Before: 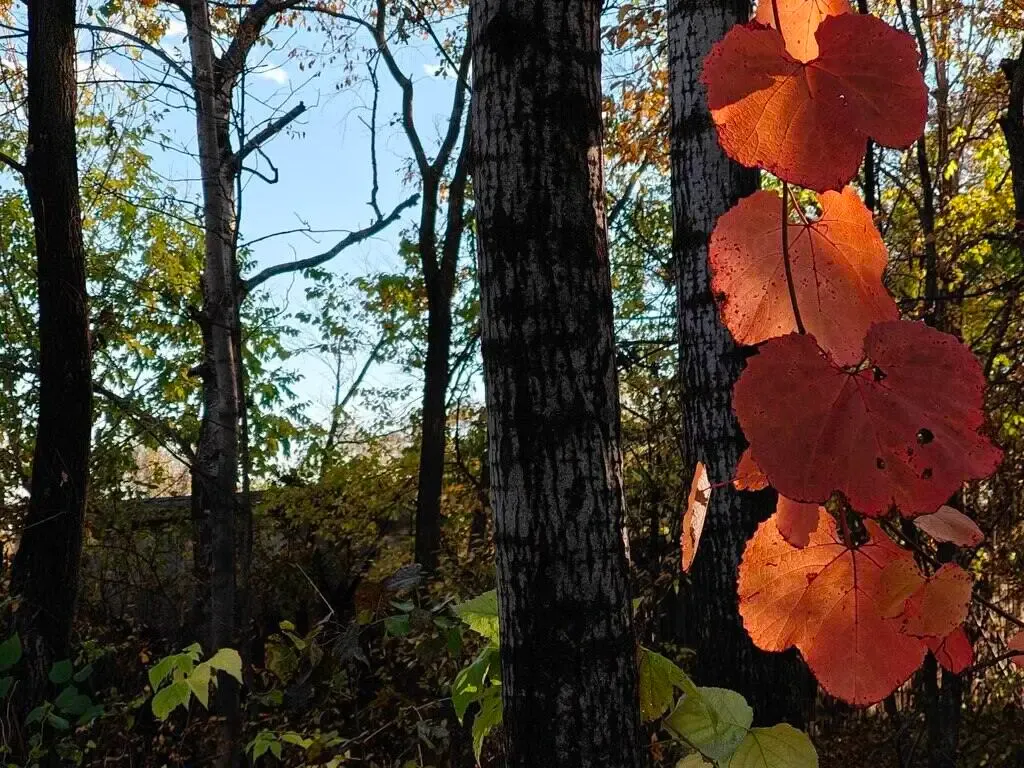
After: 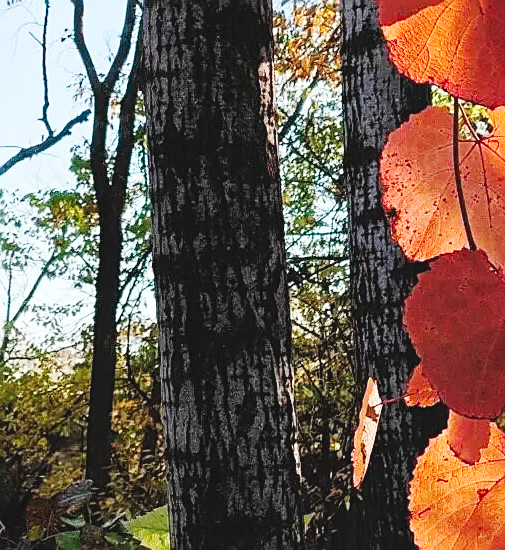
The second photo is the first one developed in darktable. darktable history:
base curve: curves: ch0 [(0, 0.007) (0.028, 0.063) (0.121, 0.311) (0.46, 0.743) (0.859, 0.957) (1, 1)], preserve colors none
crop: left 32.13%, top 10.948%, right 18.465%, bottom 17.428%
sharpen: on, module defaults
tone equalizer: -8 EV -0.547 EV, edges refinement/feathering 500, mask exposure compensation -1.57 EV, preserve details no
